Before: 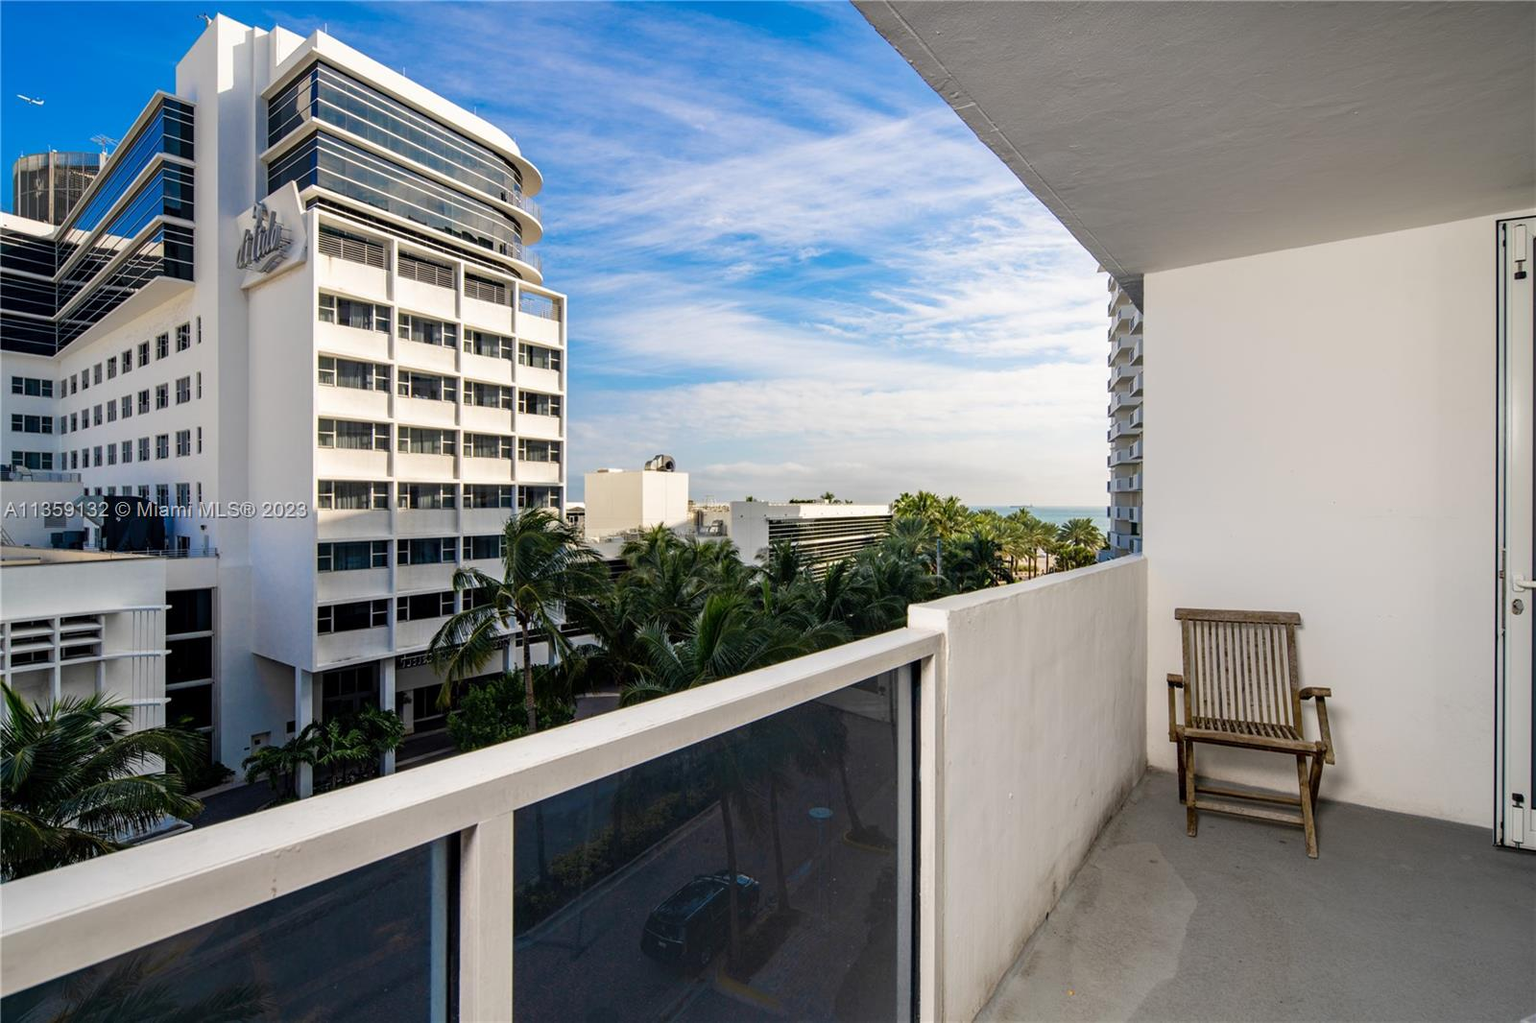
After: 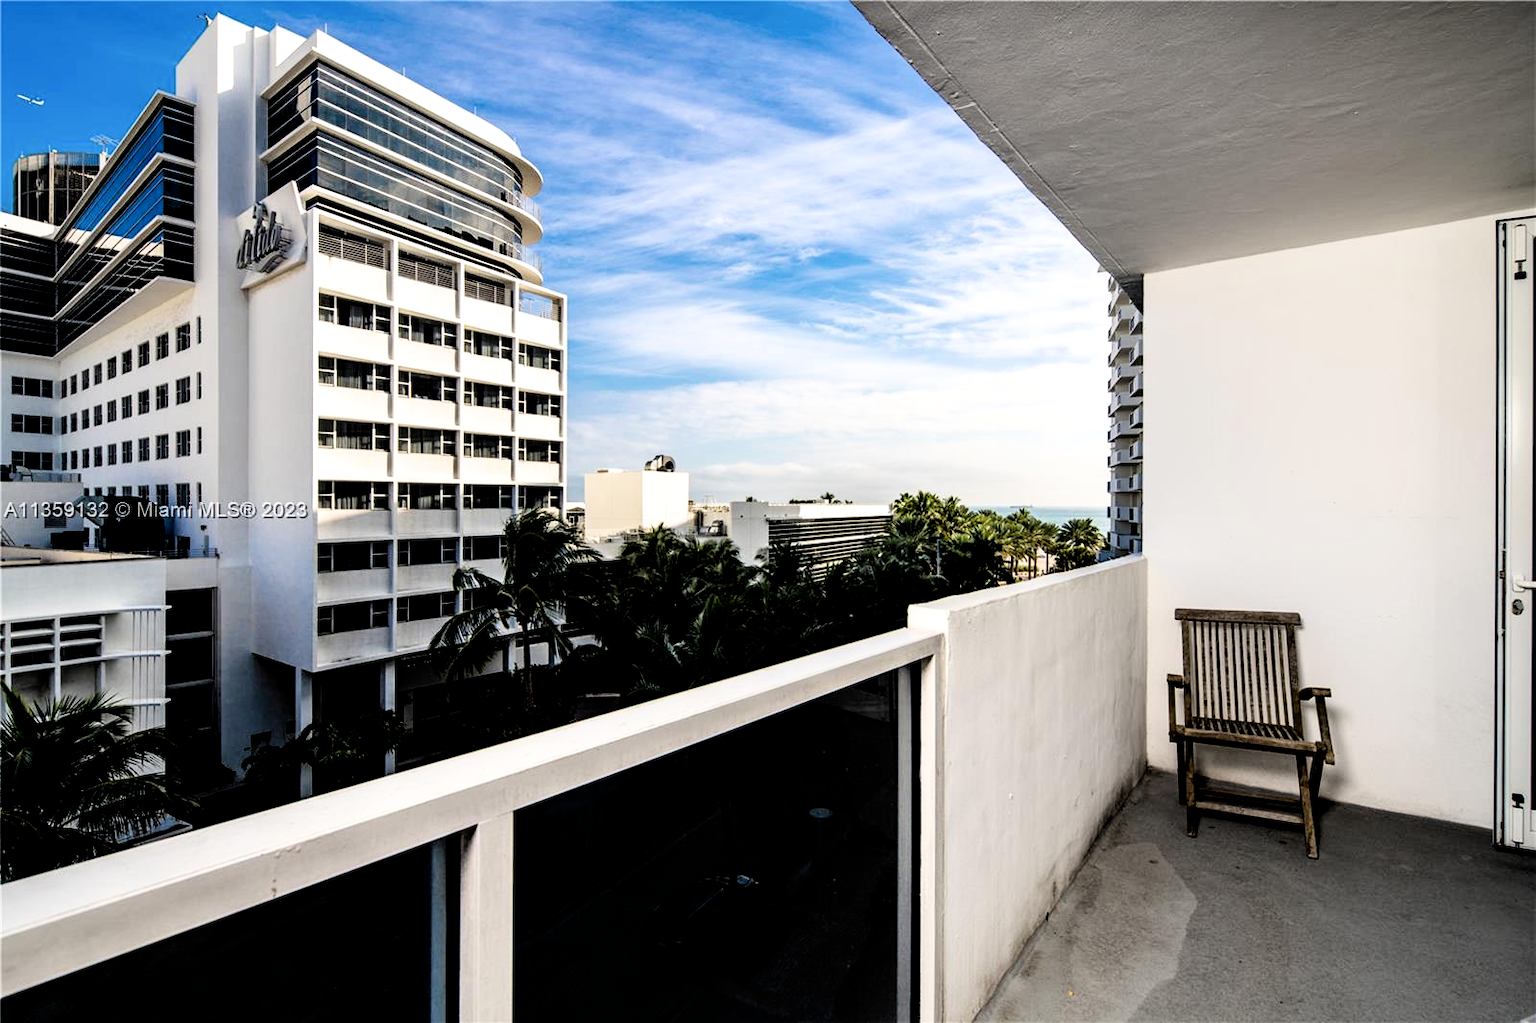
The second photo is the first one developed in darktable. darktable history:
local contrast: mode bilateral grid, contrast 20, coarseness 50, detail 120%, midtone range 0.2
exposure: black level correction 0.01, exposure 0.011 EV, compensate highlight preservation false
filmic rgb: black relative exposure -3.75 EV, white relative exposure 2.4 EV, dynamic range scaling -50%, hardness 3.42, latitude 30%, contrast 1.8
